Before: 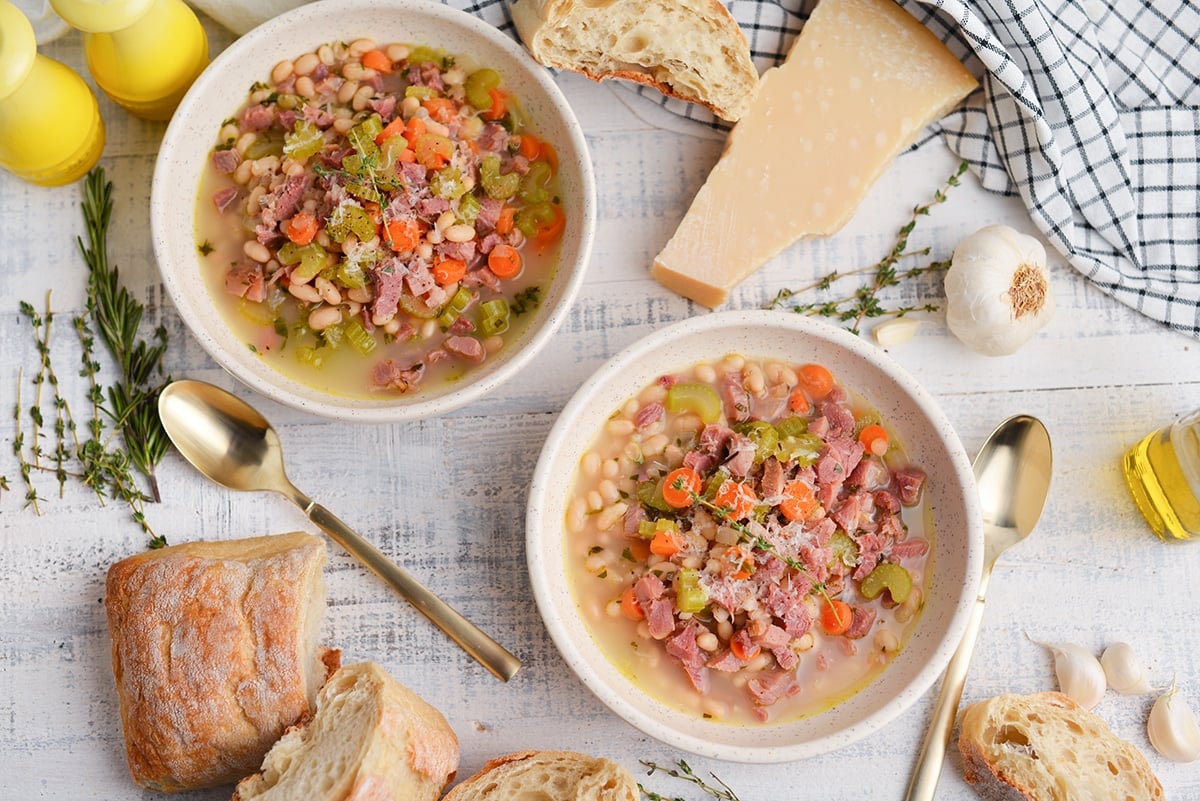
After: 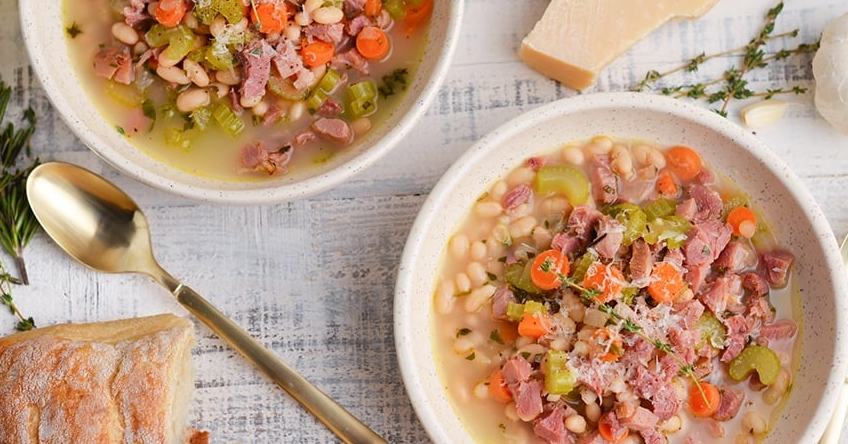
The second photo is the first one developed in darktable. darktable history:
crop: left 11.018%, top 27.256%, right 18.31%, bottom 17.284%
